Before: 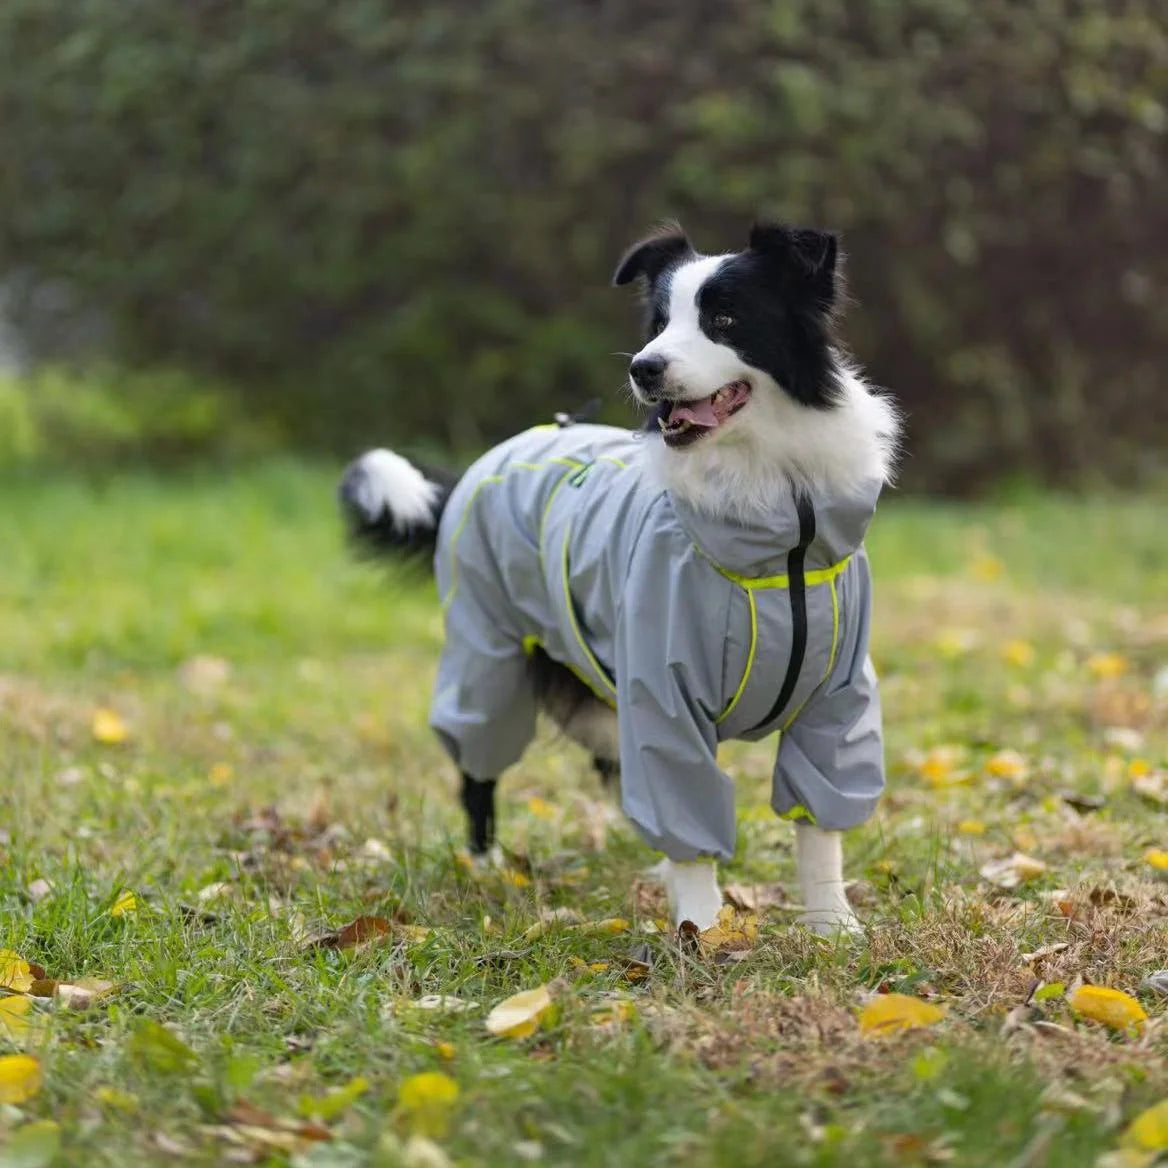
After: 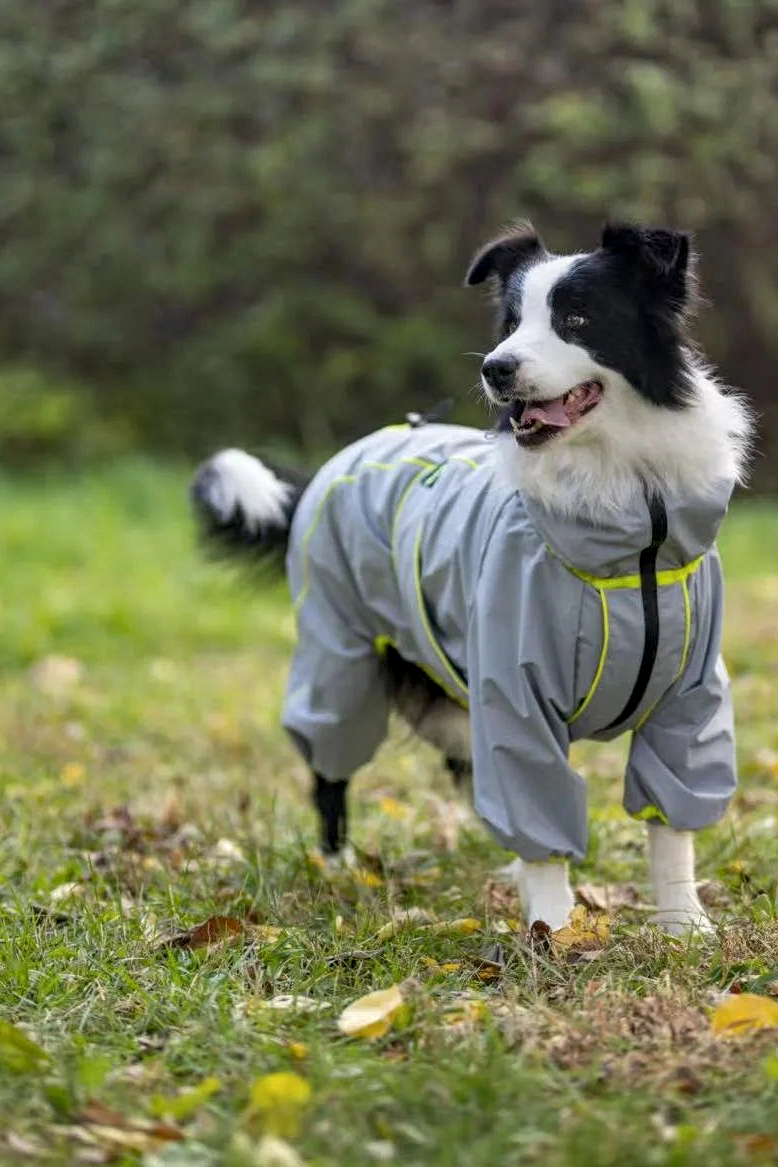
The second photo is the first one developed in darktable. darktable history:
local contrast: detail 130%
crop and rotate: left 12.673%, right 20.66%
shadows and highlights: soften with gaussian
